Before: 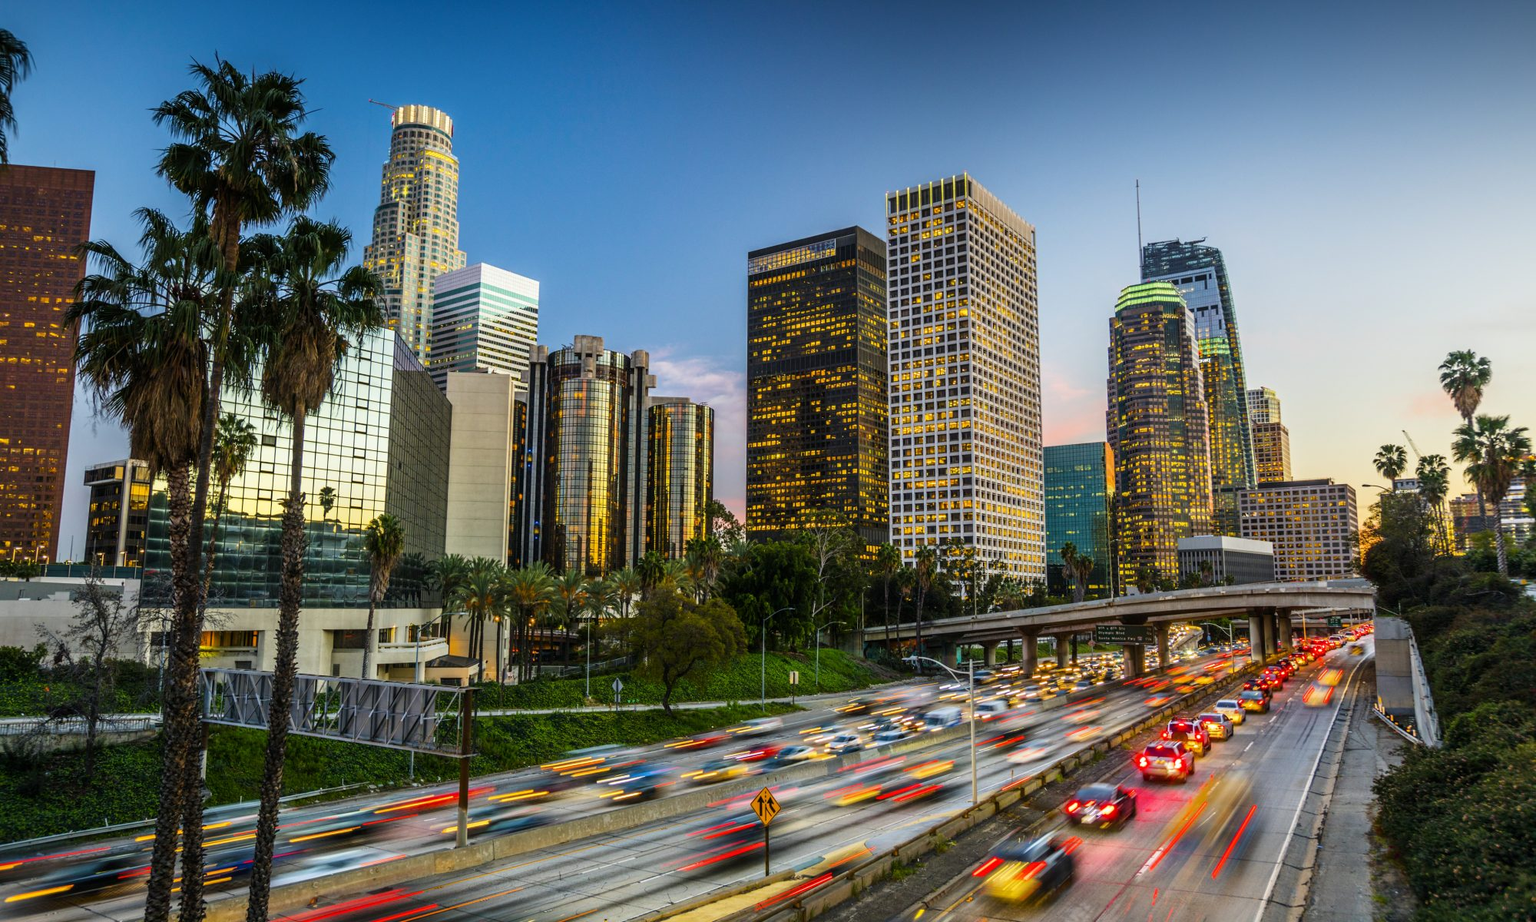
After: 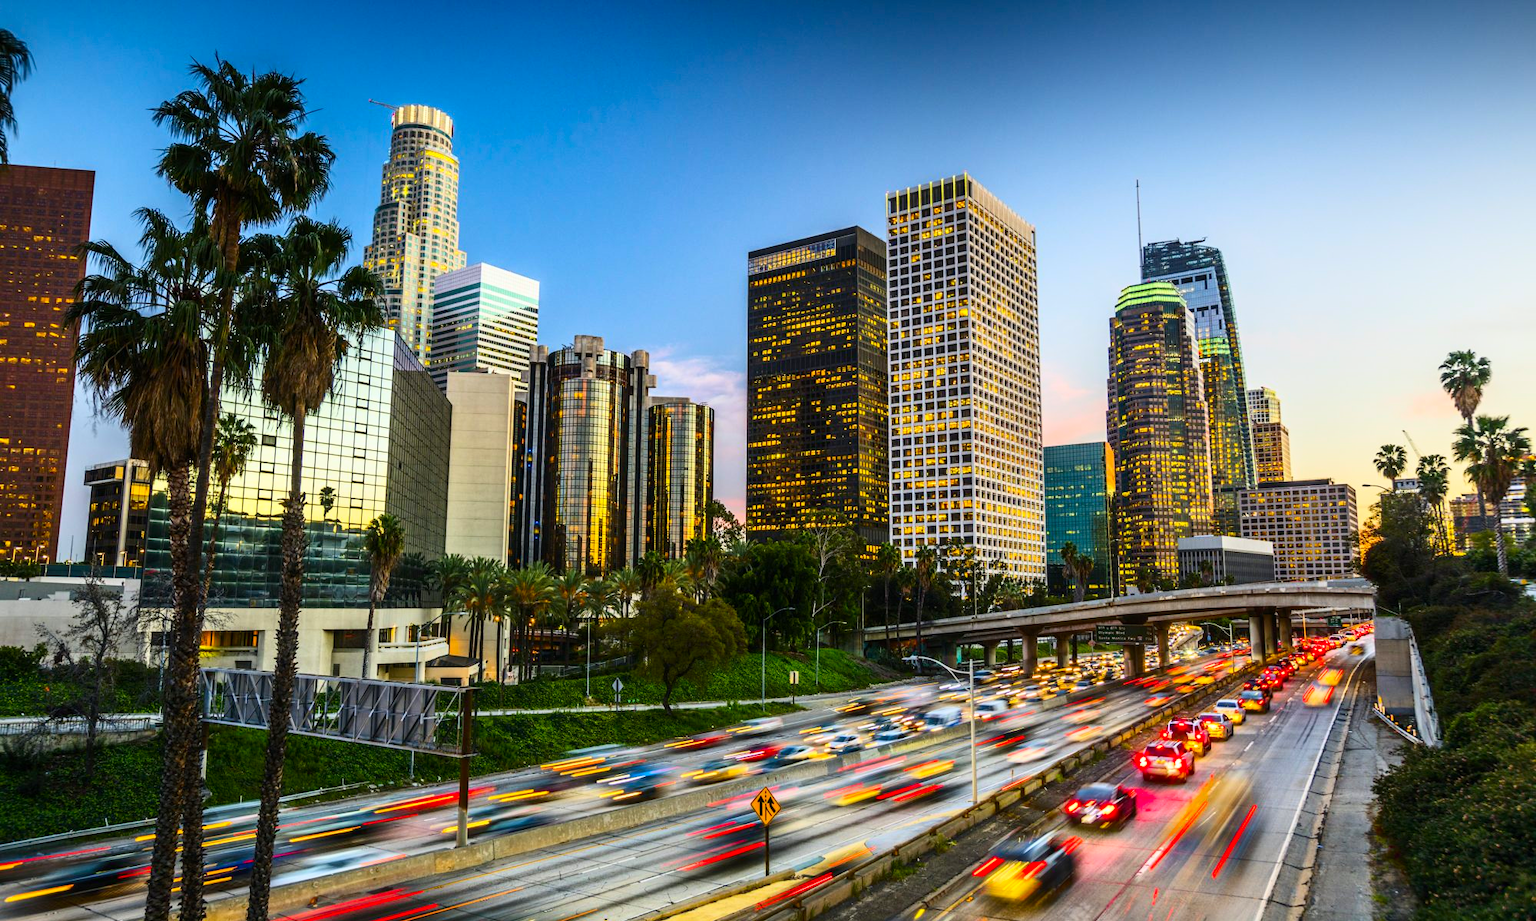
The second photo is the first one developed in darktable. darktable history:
contrast brightness saturation: contrast 0.23, brightness 0.095, saturation 0.285
exposure: compensate highlight preservation false
